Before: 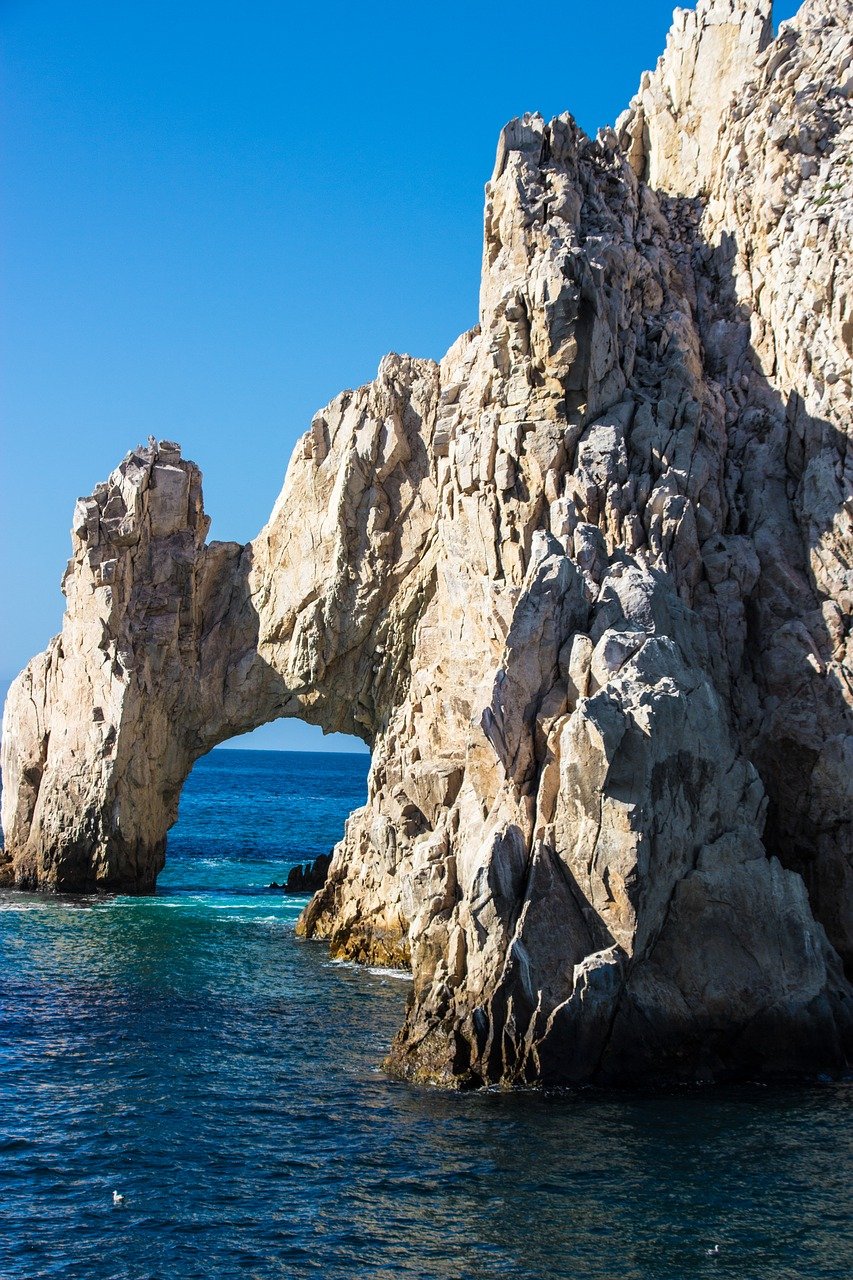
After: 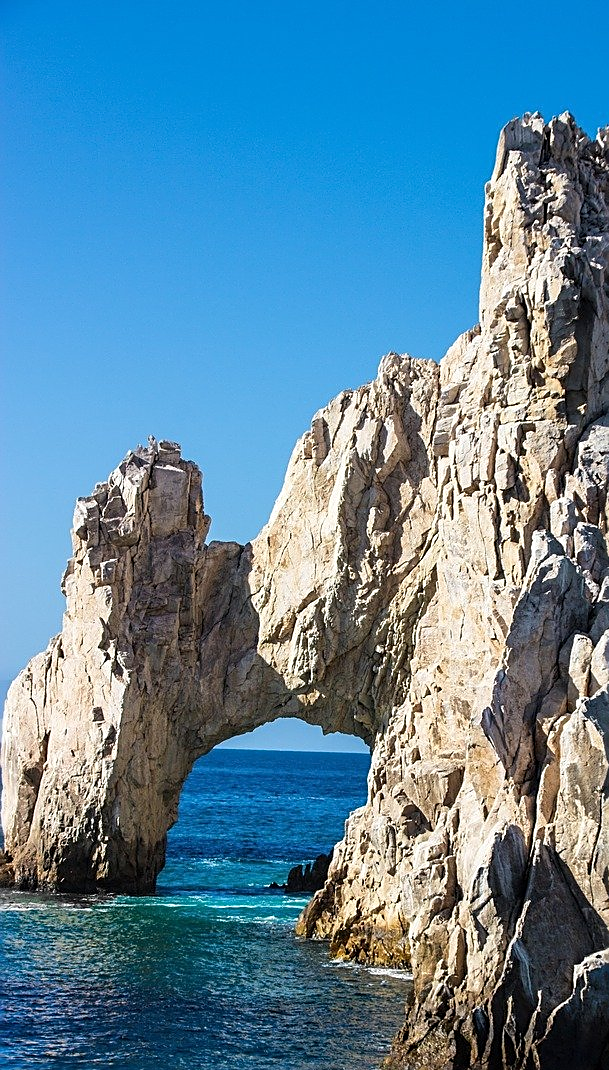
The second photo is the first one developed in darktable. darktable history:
sharpen: on, module defaults
crop: right 28.575%, bottom 16.39%
